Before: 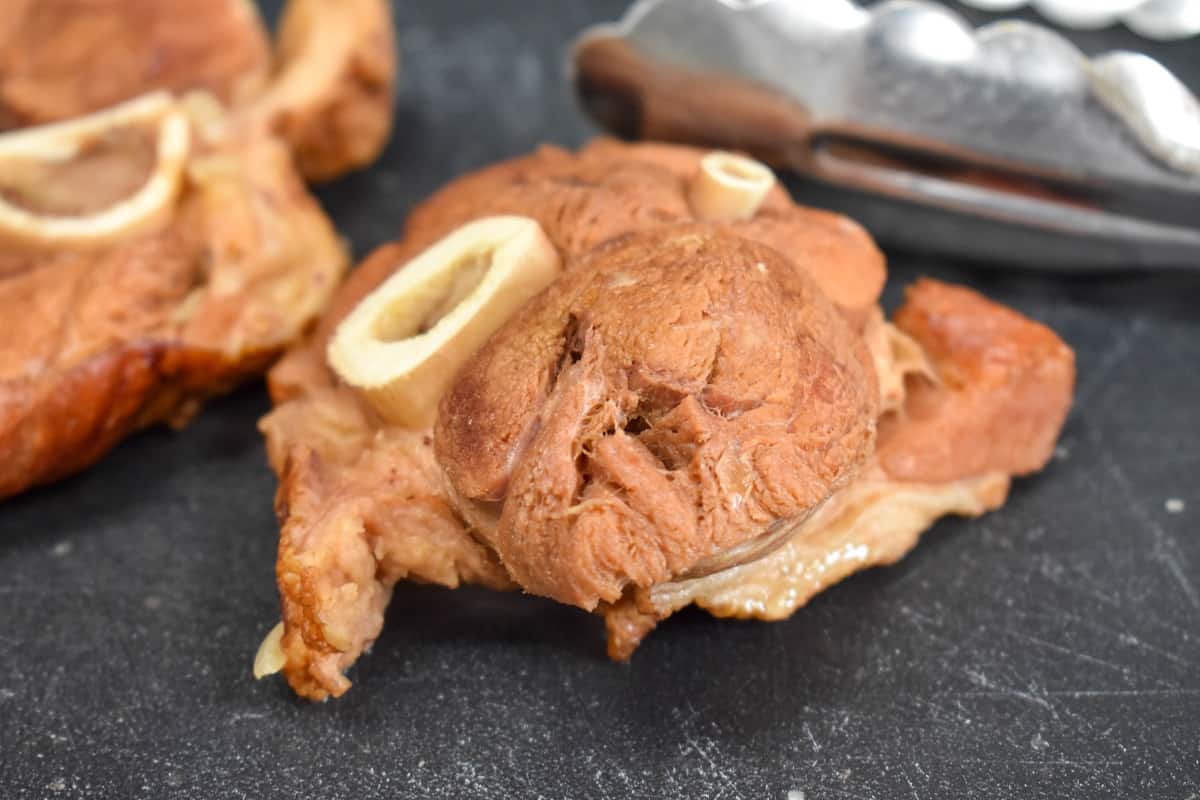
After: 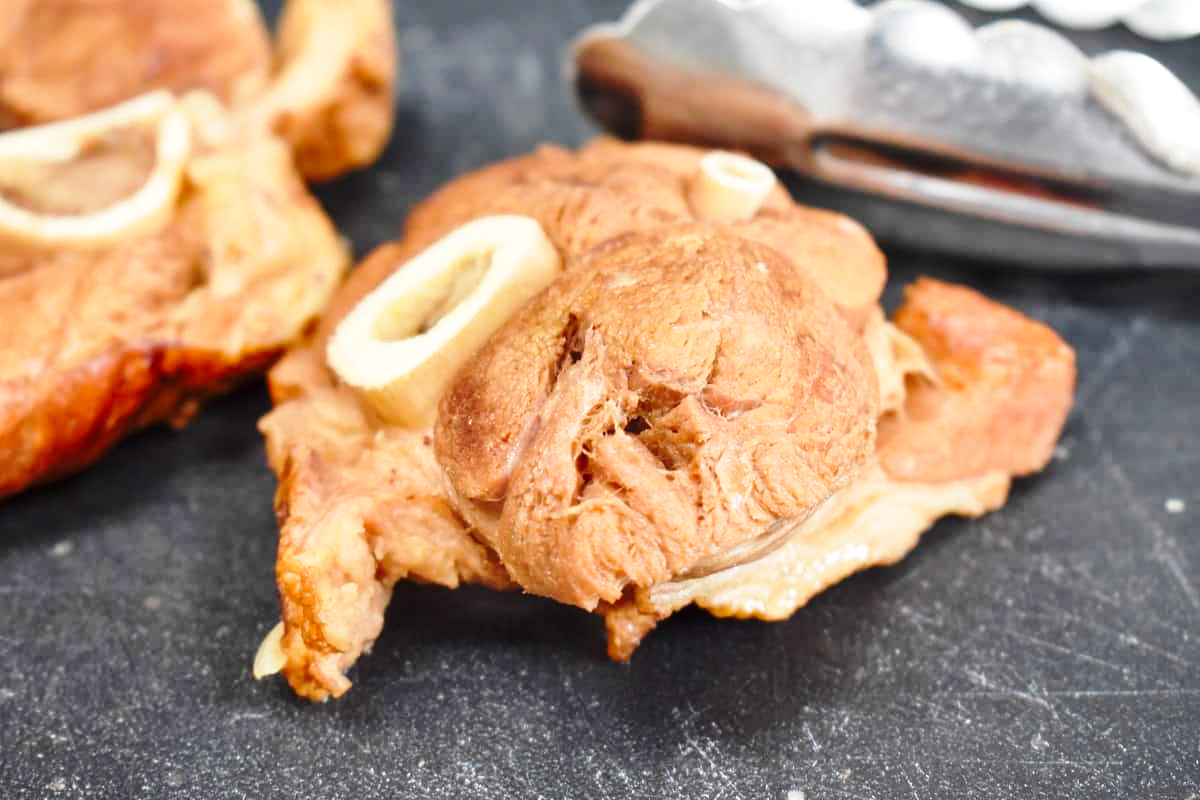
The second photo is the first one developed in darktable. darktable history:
base curve: curves: ch0 [(0, 0) (0.028, 0.03) (0.121, 0.232) (0.46, 0.748) (0.859, 0.968) (1, 1)], preserve colors none
haze removal: strength -0.05
shadows and highlights: shadows 37.27, highlights -28.18, soften with gaussian
